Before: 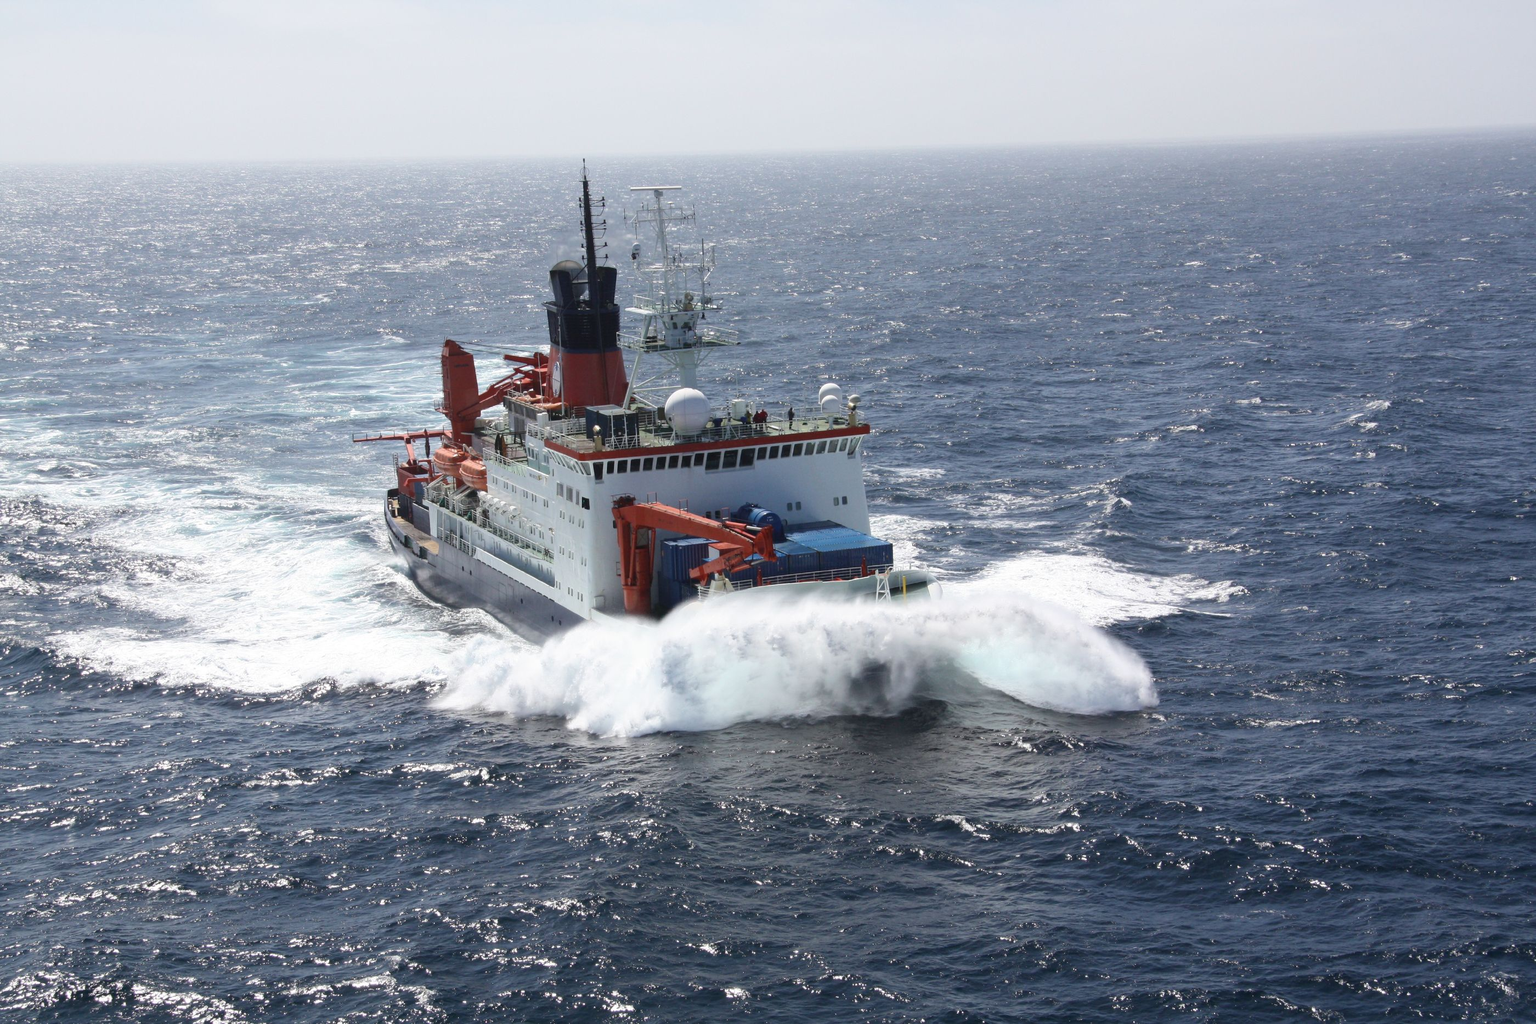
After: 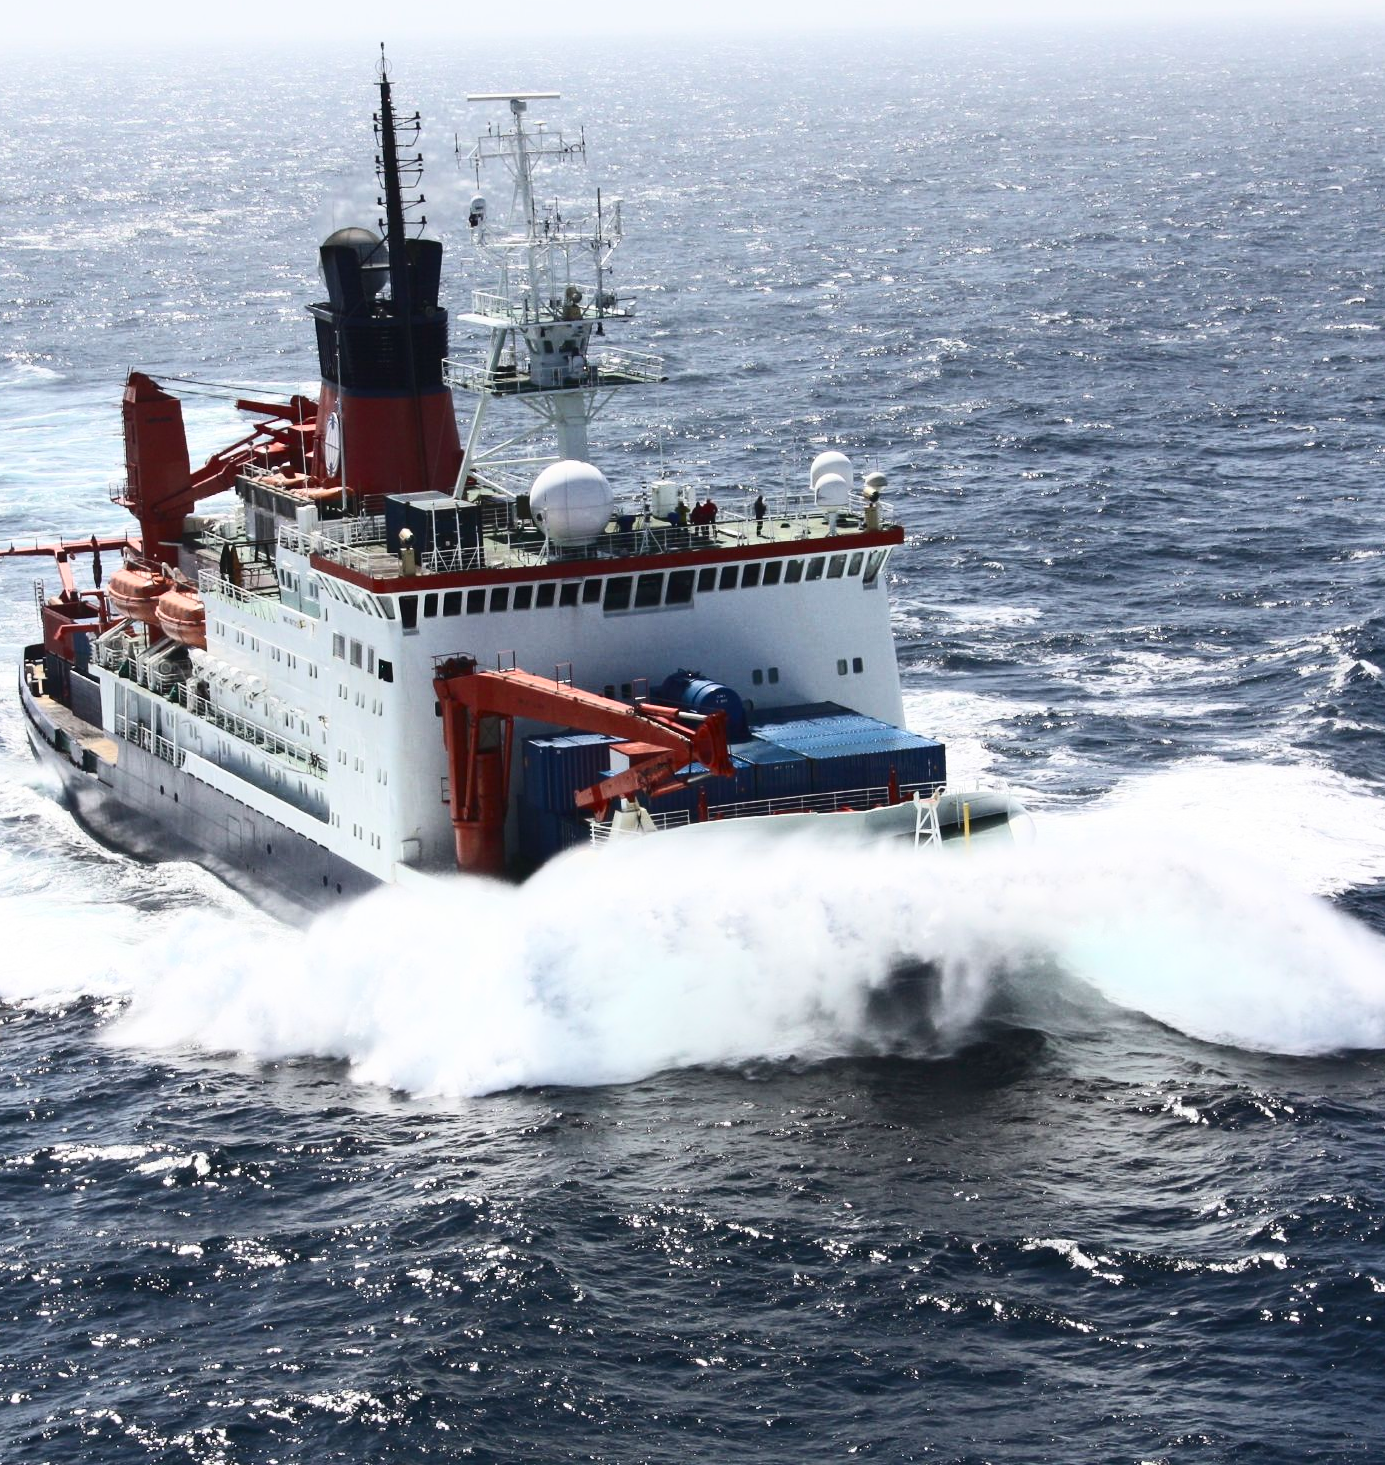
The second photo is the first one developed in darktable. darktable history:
crop and rotate: angle 0.02°, left 24.353%, top 13.219%, right 26.156%, bottom 8.224%
contrast brightness saturation: contrast 0.39, brightness 0.1
fill light: on, module defaults
